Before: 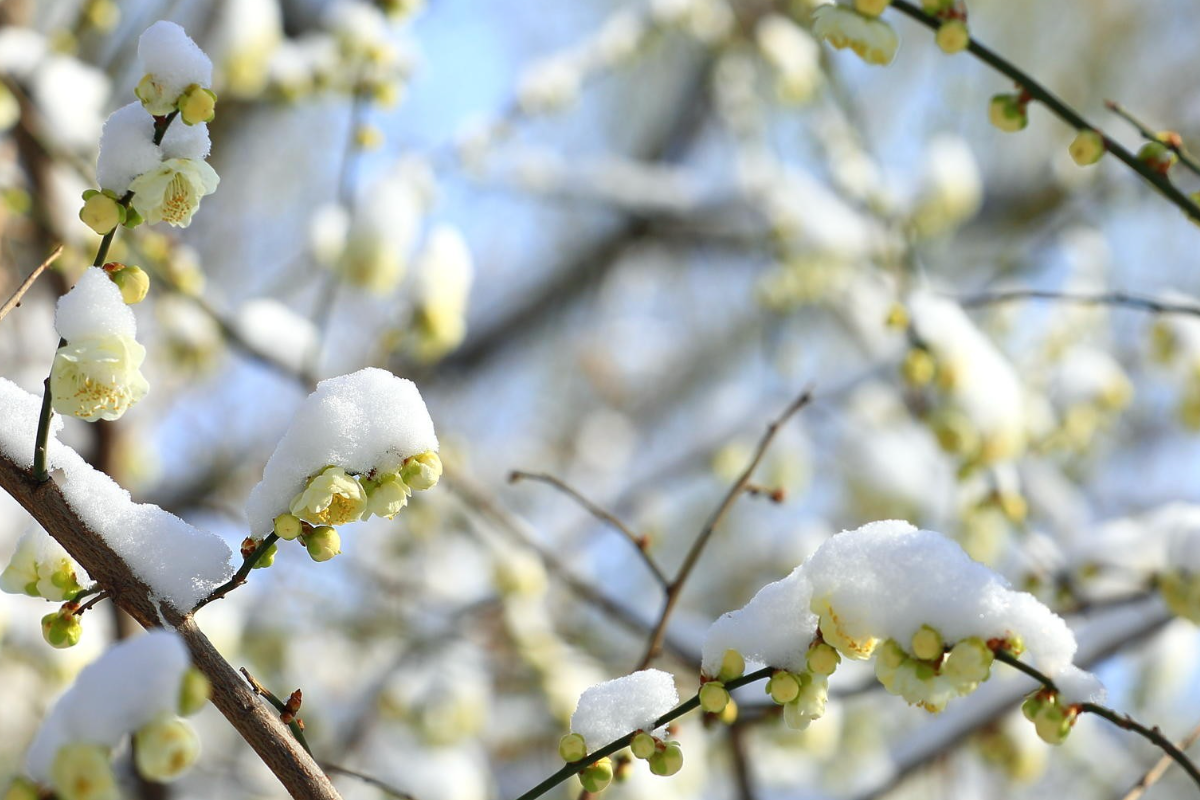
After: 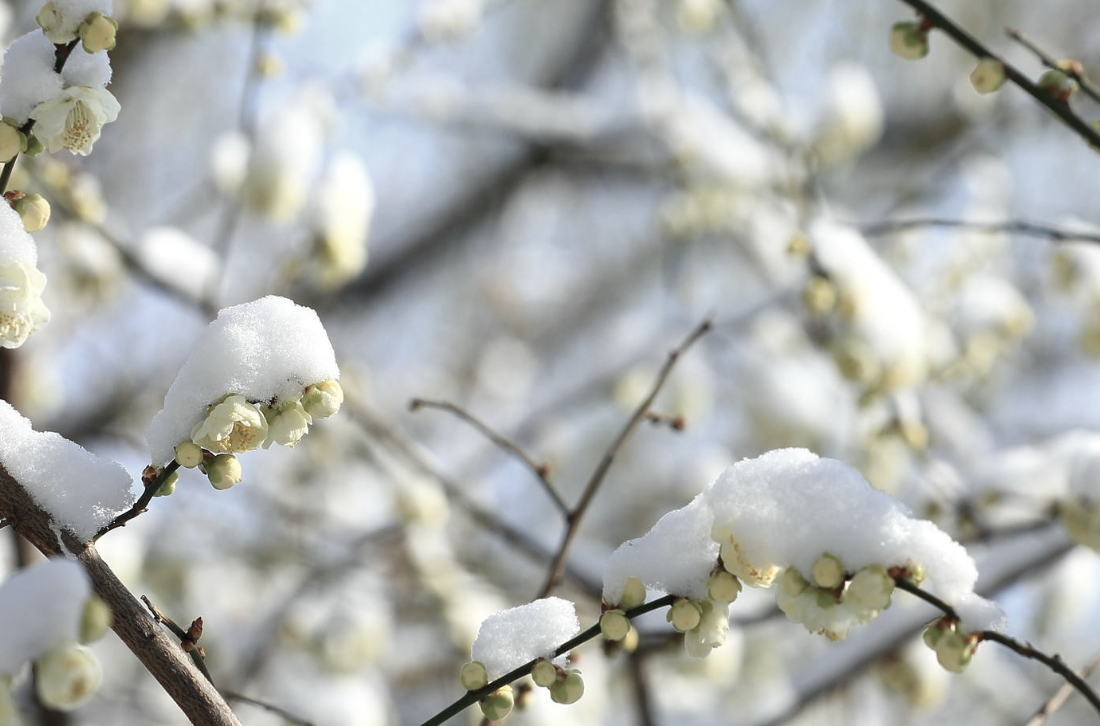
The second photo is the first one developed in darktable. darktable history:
crop and rotate: left 8.262%, top 9.226%
color zones: curves: ch1 [(0, 0.292) (0.001, 0.292) (0.2, 0.264) (0.4, 0.248) (0.6, 0.248) (0.8, 0.264) (0.999, 0.292) (1, 0.292)]
